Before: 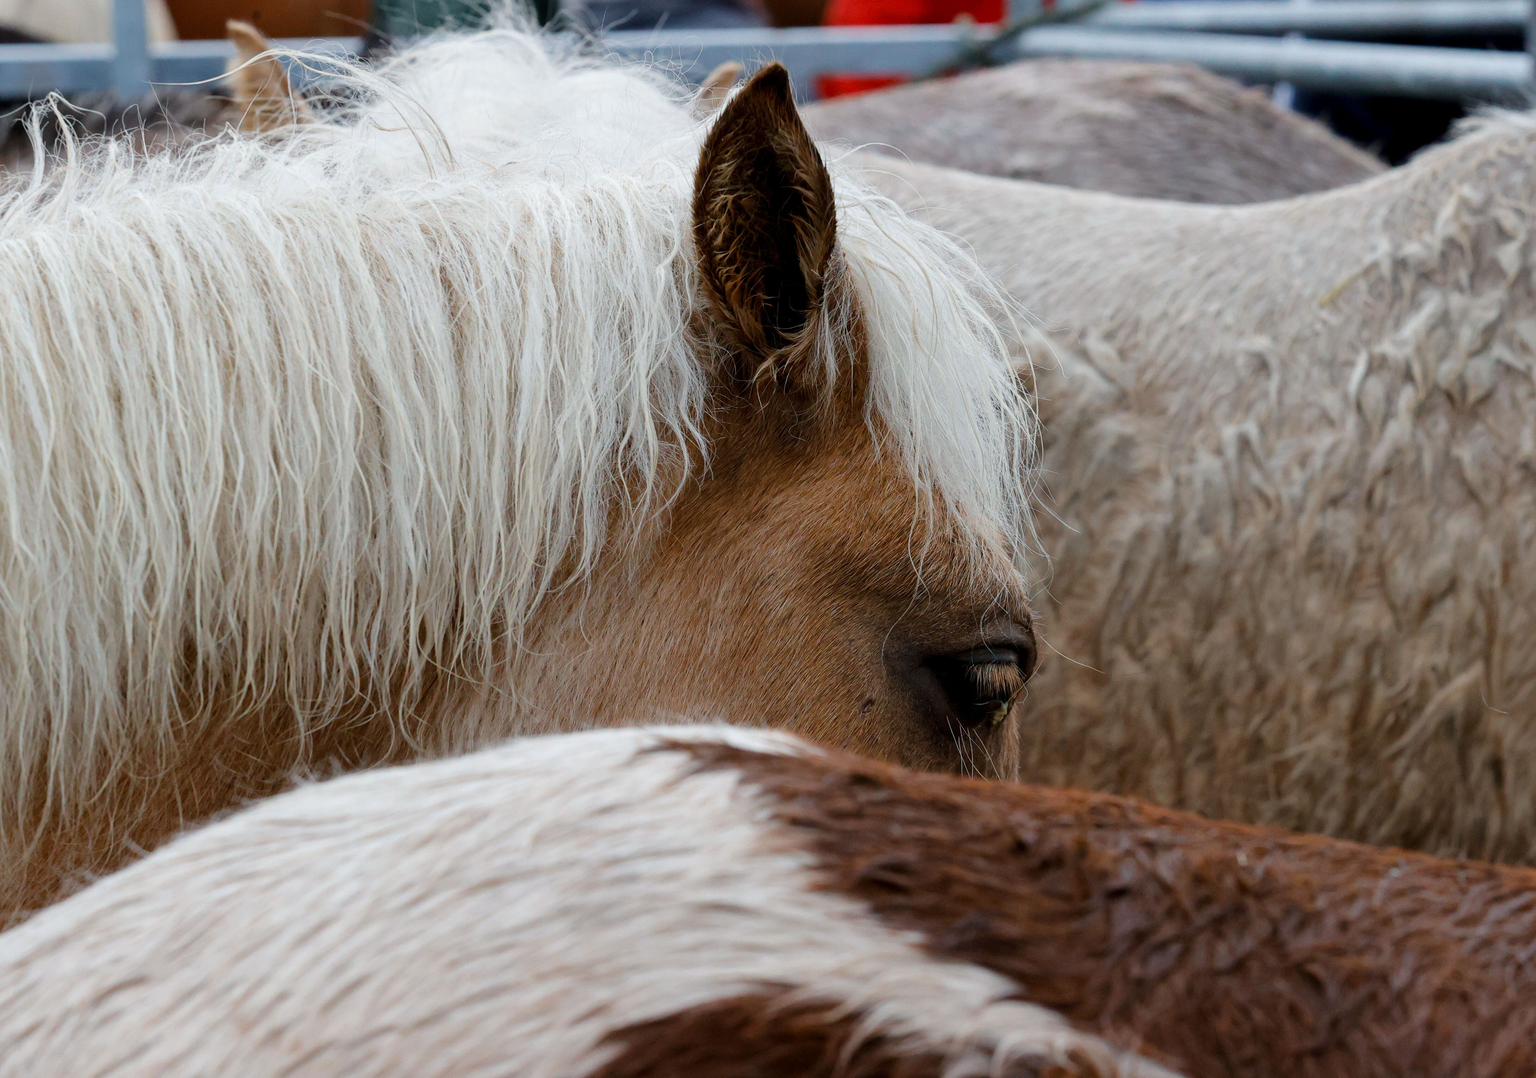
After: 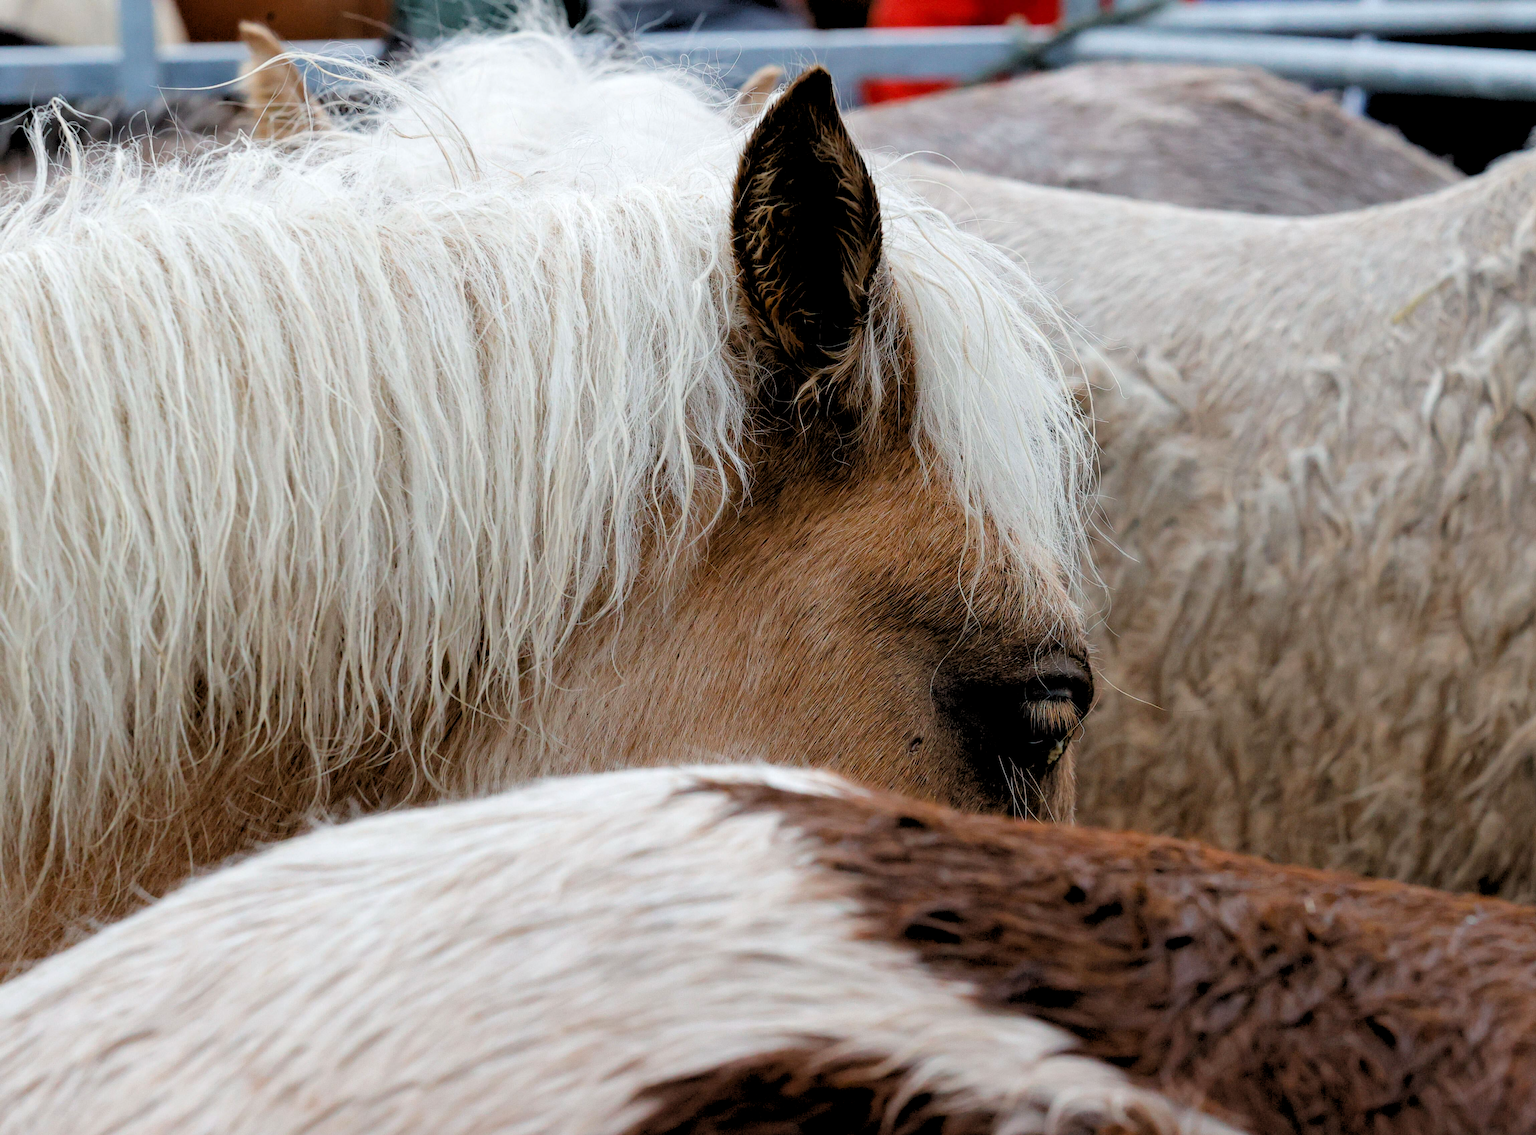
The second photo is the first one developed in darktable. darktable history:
rgb levels: levels [[0.013, 0.434, 0.89], [0, 0.5, 1], [0, 0.5, 1]]
crop and rotate: right 5.167%
